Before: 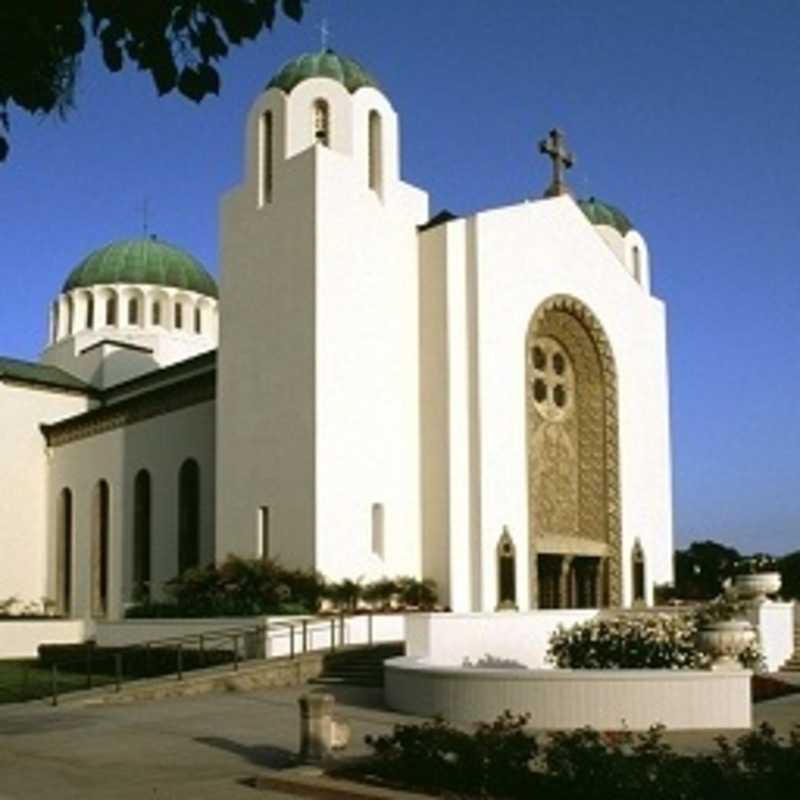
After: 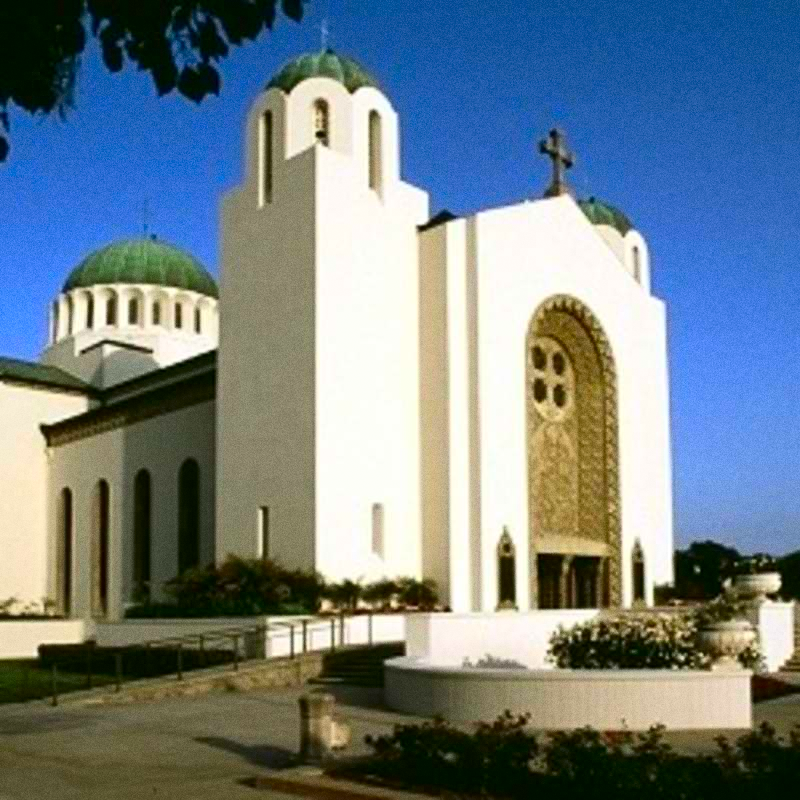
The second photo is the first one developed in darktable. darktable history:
grain: coarseness 0.09 ISO
contrast brightness saturation: contrast 0.16, saturation 0.32
